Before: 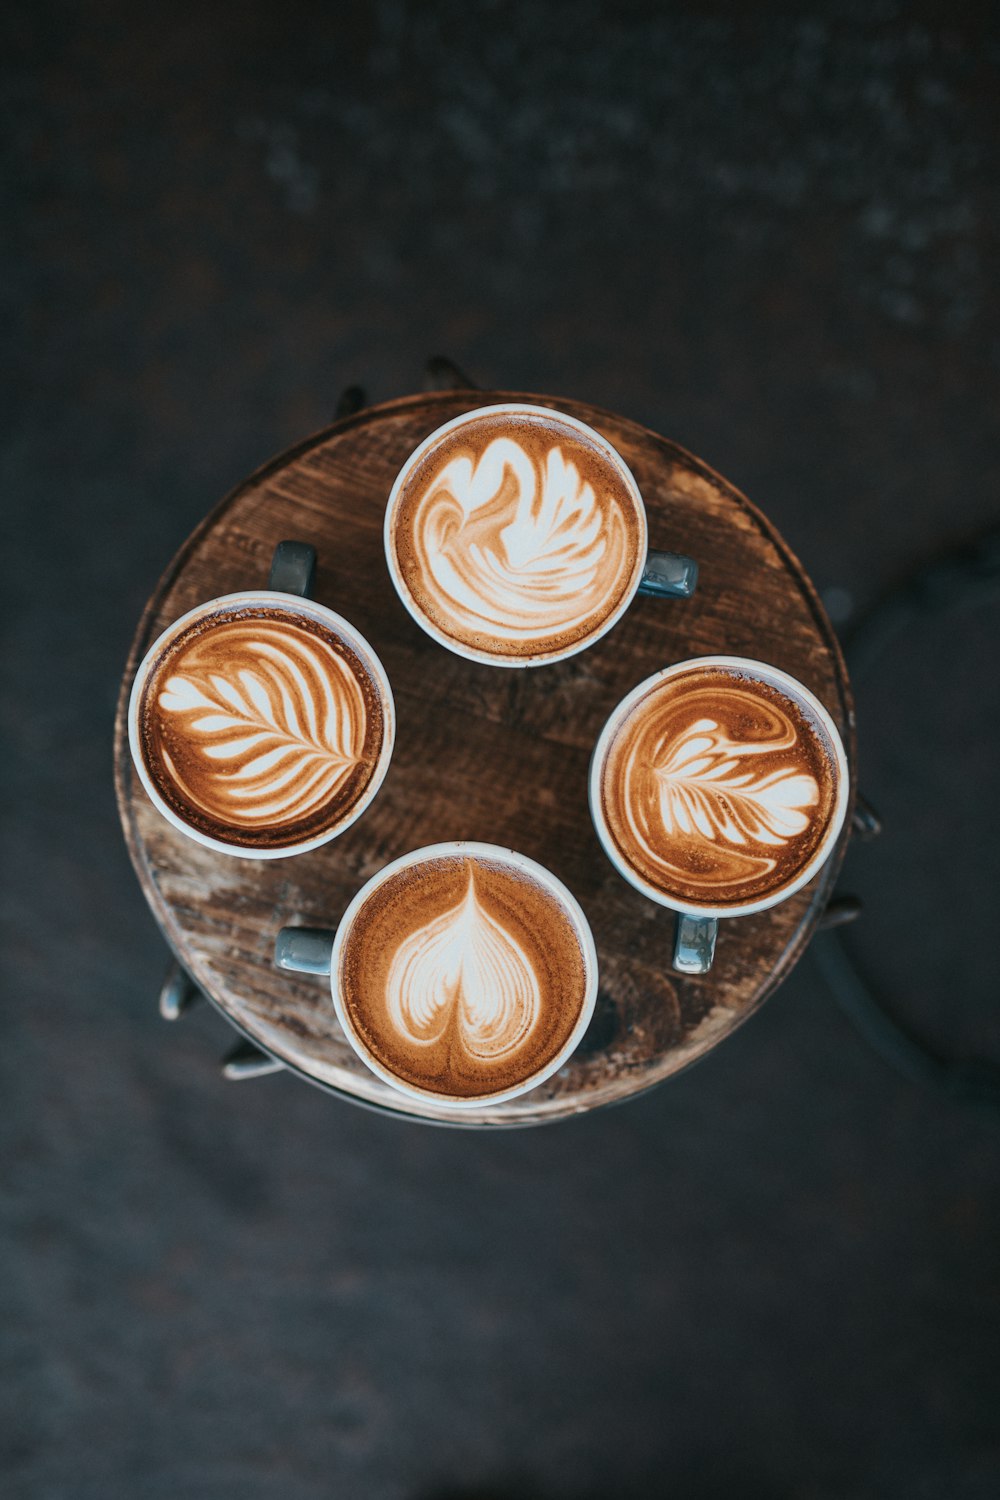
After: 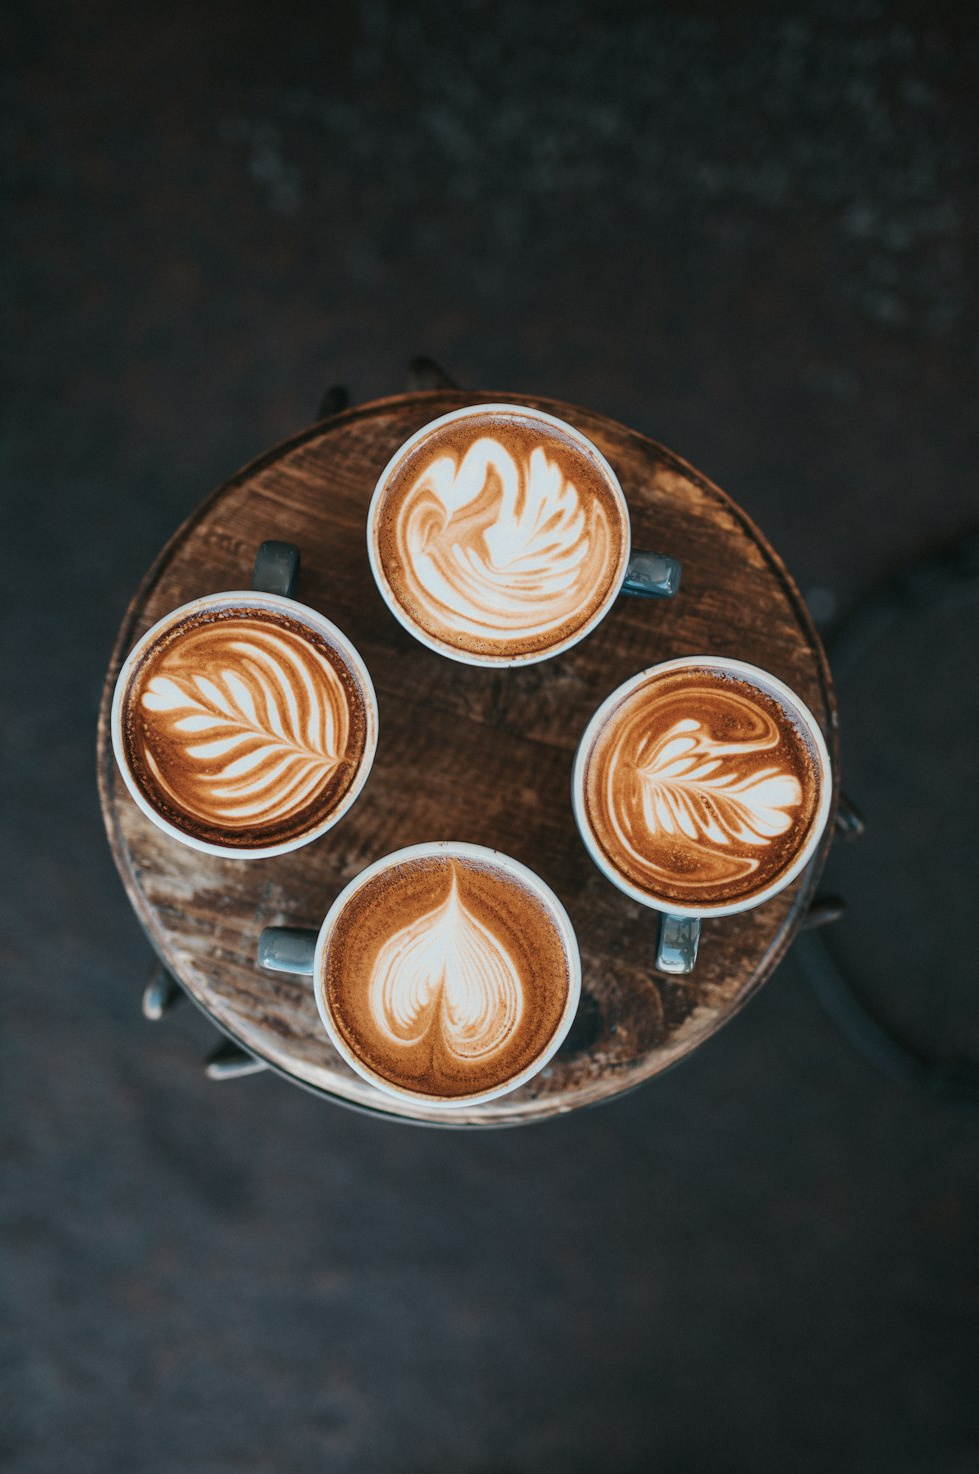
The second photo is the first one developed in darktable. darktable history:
crop: left 1.741%, right 0.27%, bottom 1.697%
